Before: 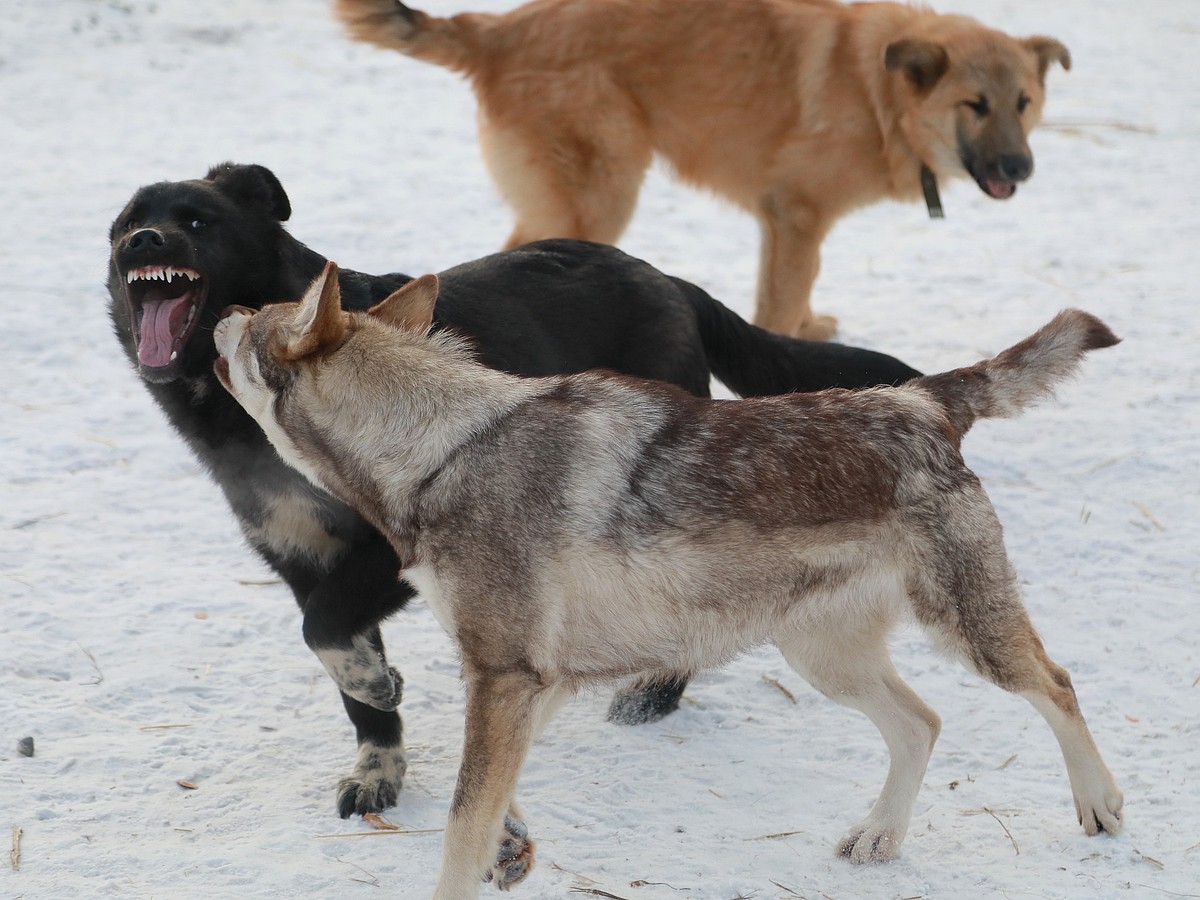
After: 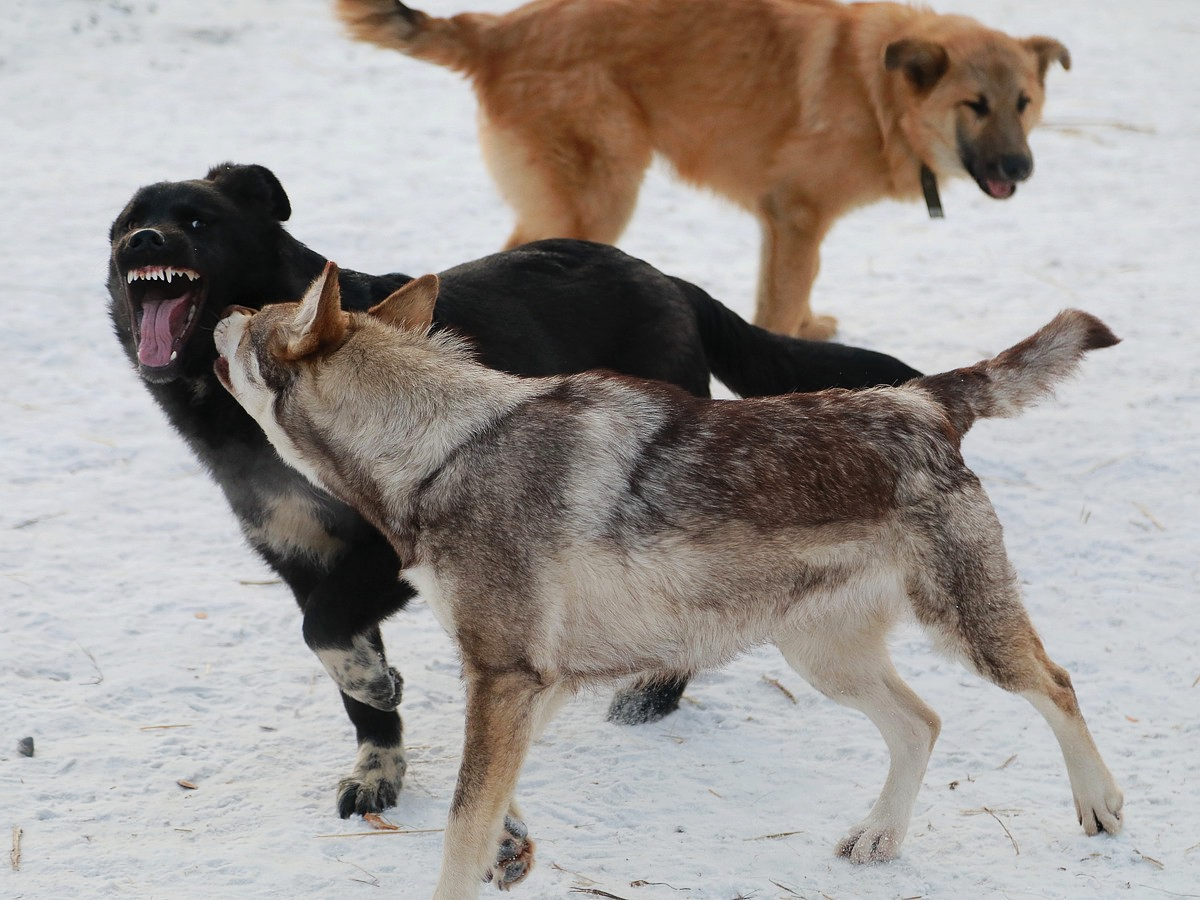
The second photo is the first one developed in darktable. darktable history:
exposure: black level correction 0.001, compensate highlight preservation false
white balance: emerald 1
tone curve: curves: ch0 [(0, 0) (0.003, 0.002) (0.011, 0.009) (0.025, 0.019) (0.044, 0.031) (0.069, 0.044) (0.1, 0.061) (0.136, 0.087) (0.177, 0.127) (0.224, 0.172) (0.277, 0.226) (0.335, 0.295) (0.399, 0.367) (0.468, 0.445) (0.543, 0.536) (0.623, 0.626) (0.709, 0.717) (0.801, 0.806) (0.898, 0.889) (1, 1)], preserve colors none
